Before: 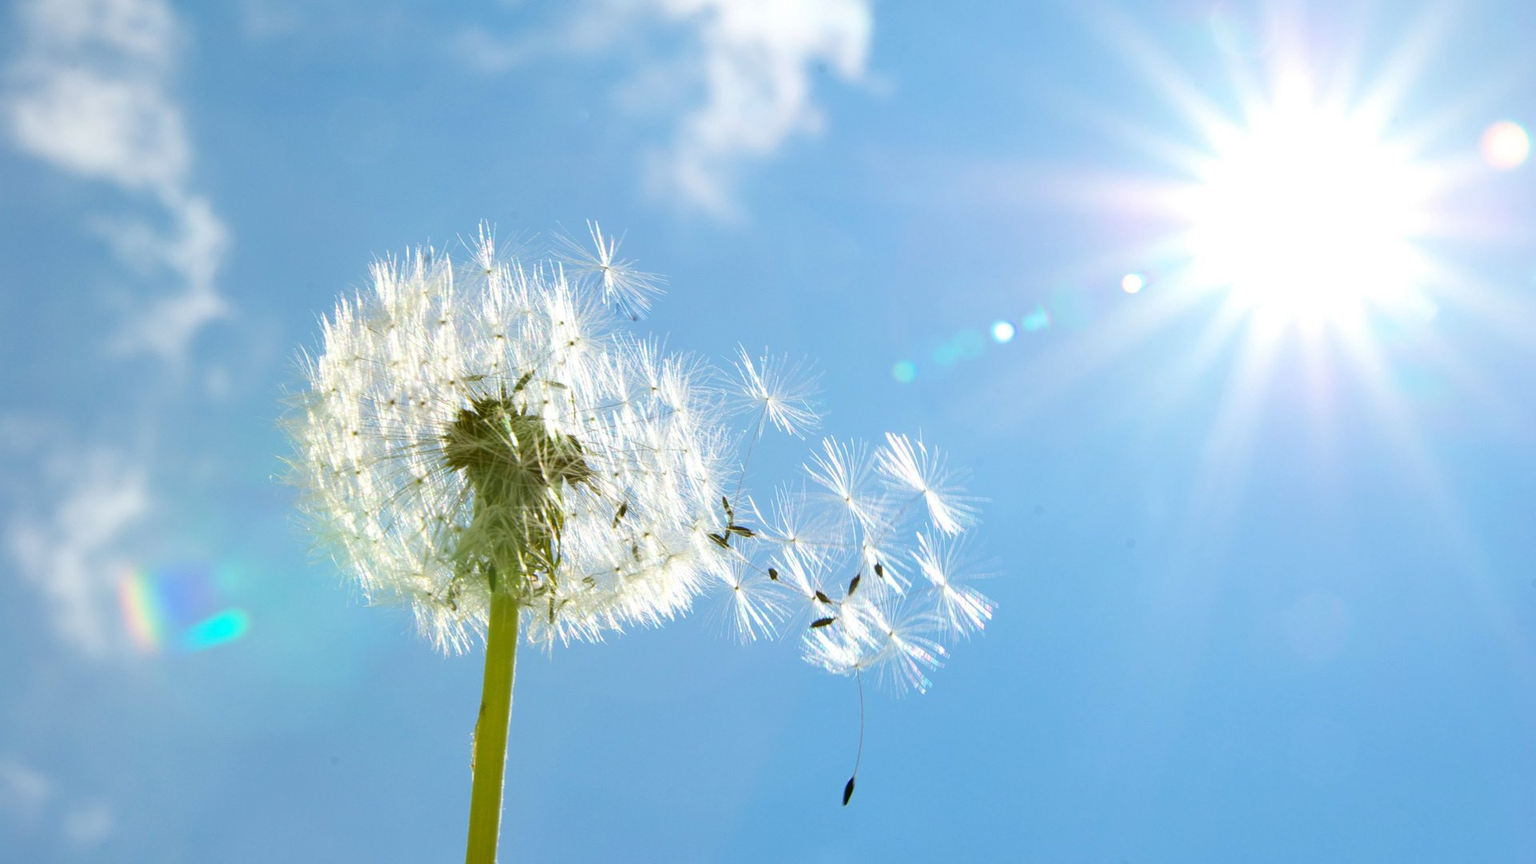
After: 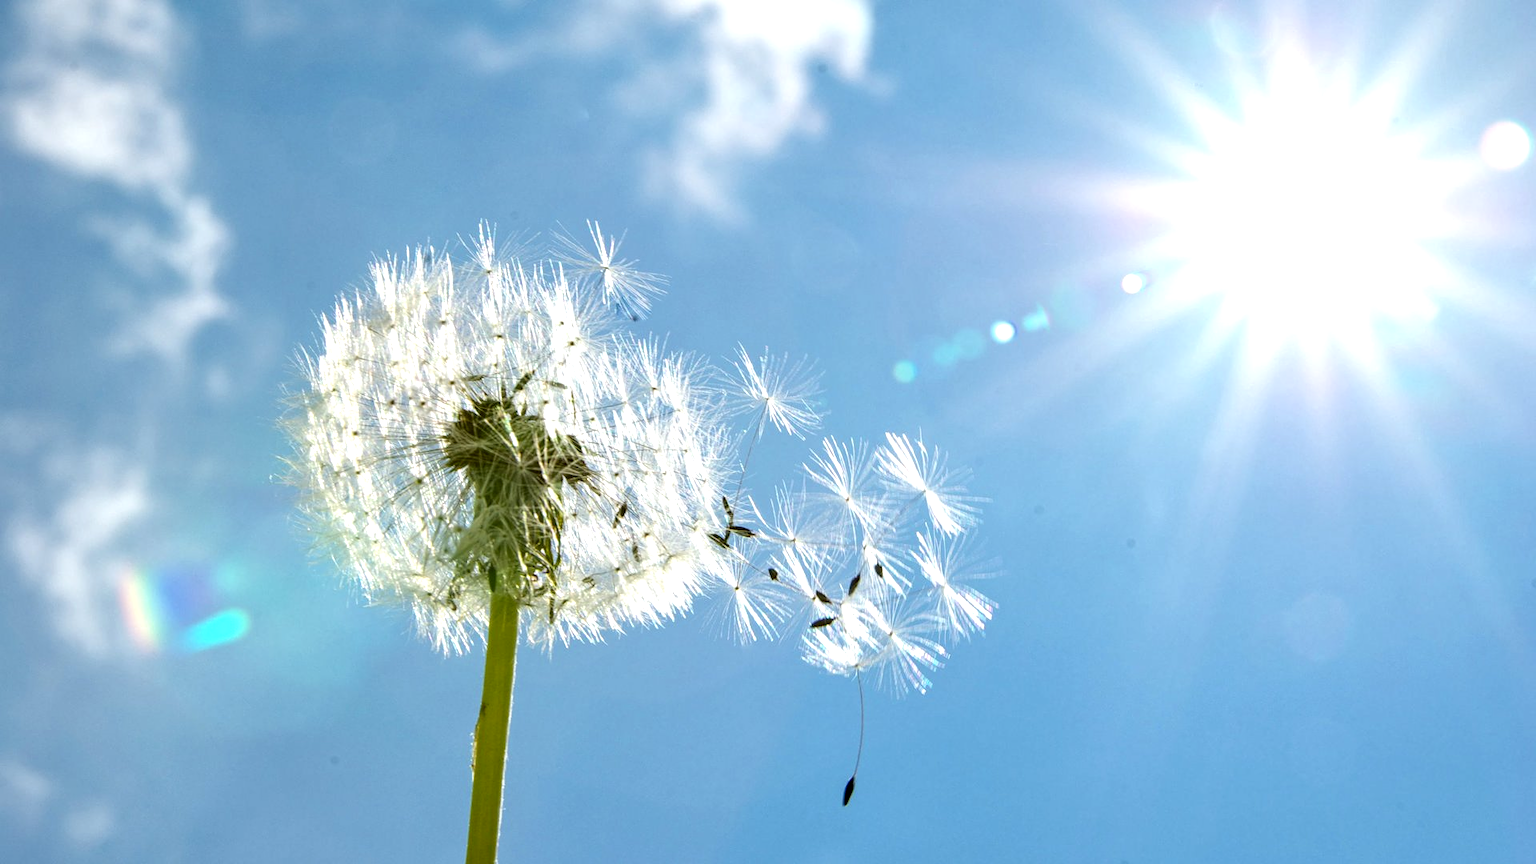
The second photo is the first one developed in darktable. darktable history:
contrast equalizer: y [[0.5, 0.504, 0.515, 0.527, 0.535, 0.534], [0.5 ×6], [0.491, 0.387, 0.179, 0.068, 0.068, 0.068], [0 ×5, 0.023], [0 ×6]]
local contrast: detail 150%
